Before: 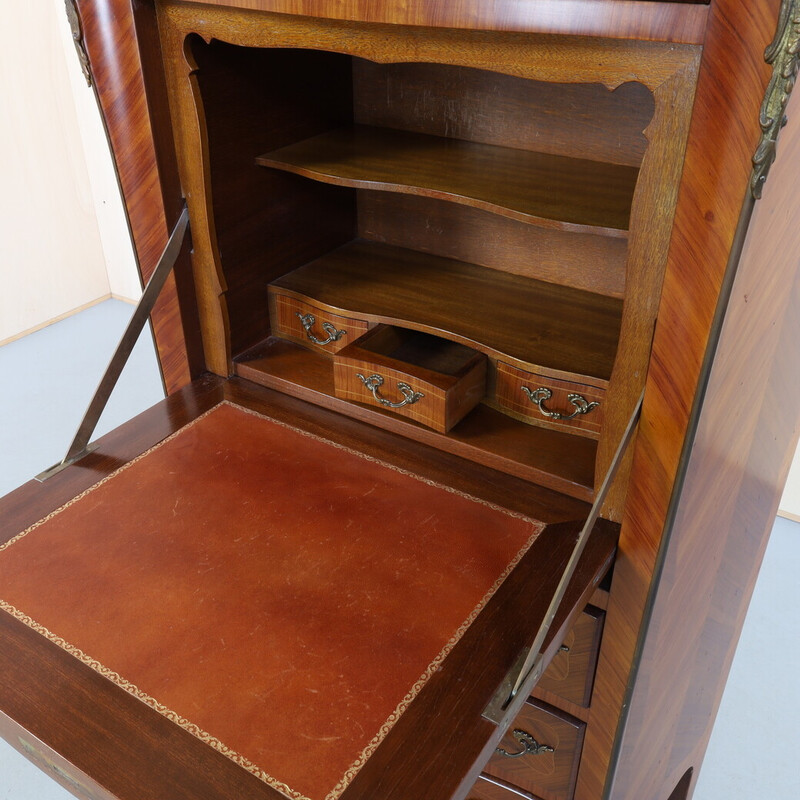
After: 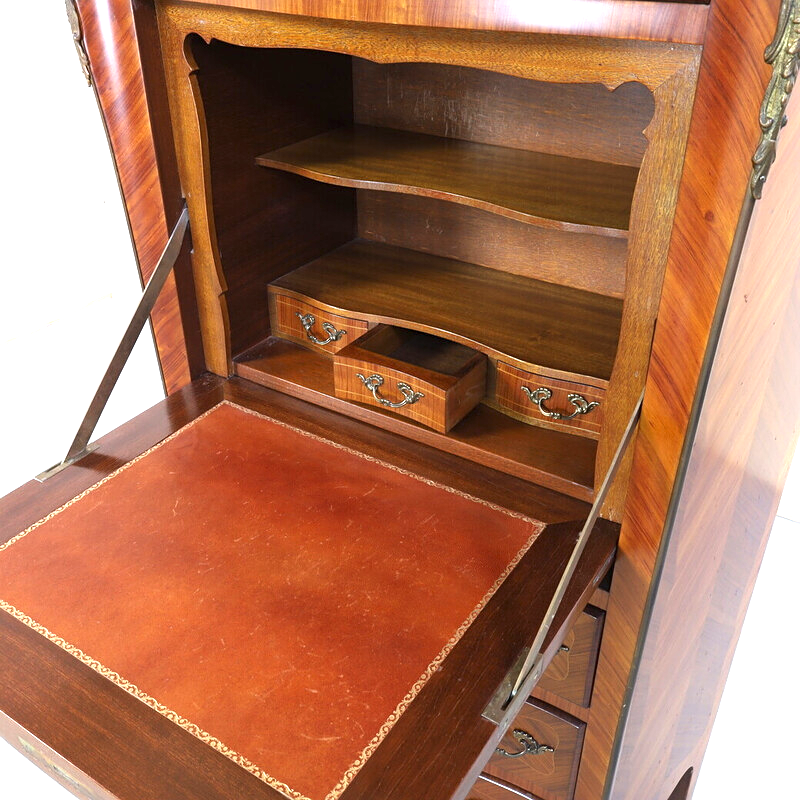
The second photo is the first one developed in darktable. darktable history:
tone equalizer: mask exposure compensation -0.487 EV
exposure: black level correction 0, exposure 1.107 EV, compensate highlight preservation false
sharpen: amount 0.2
